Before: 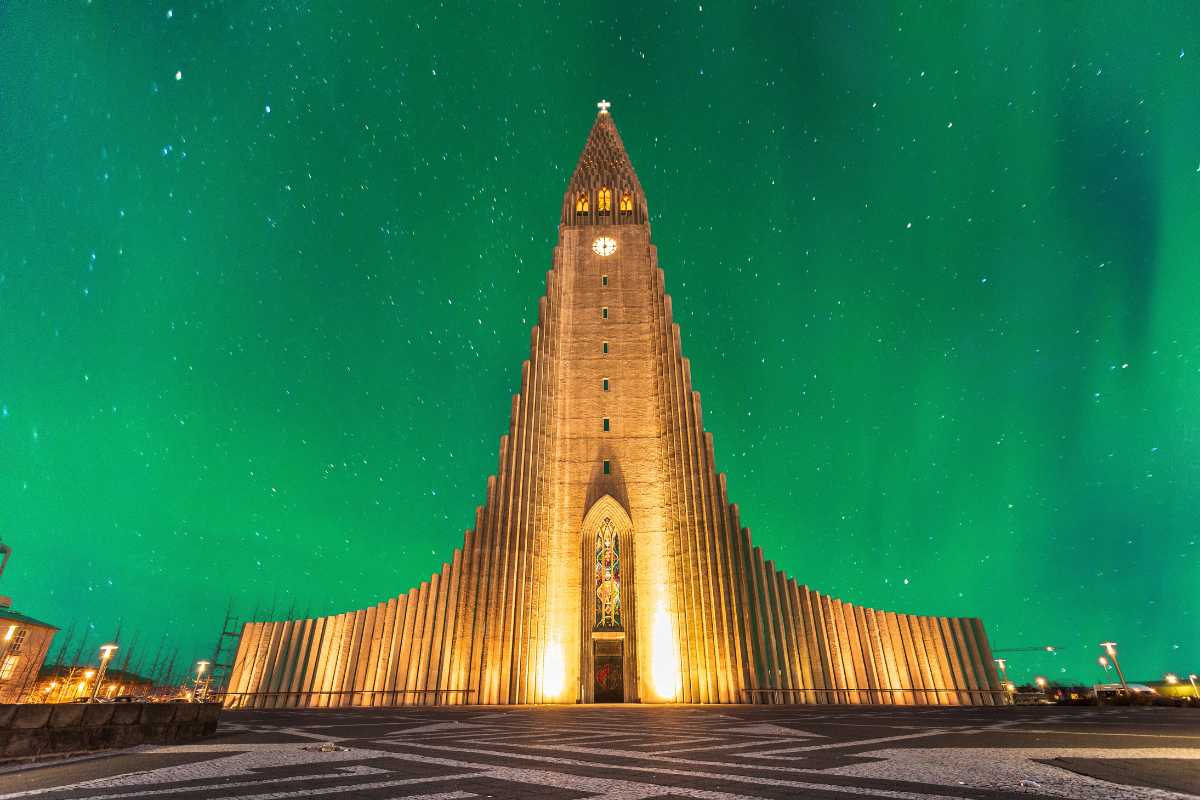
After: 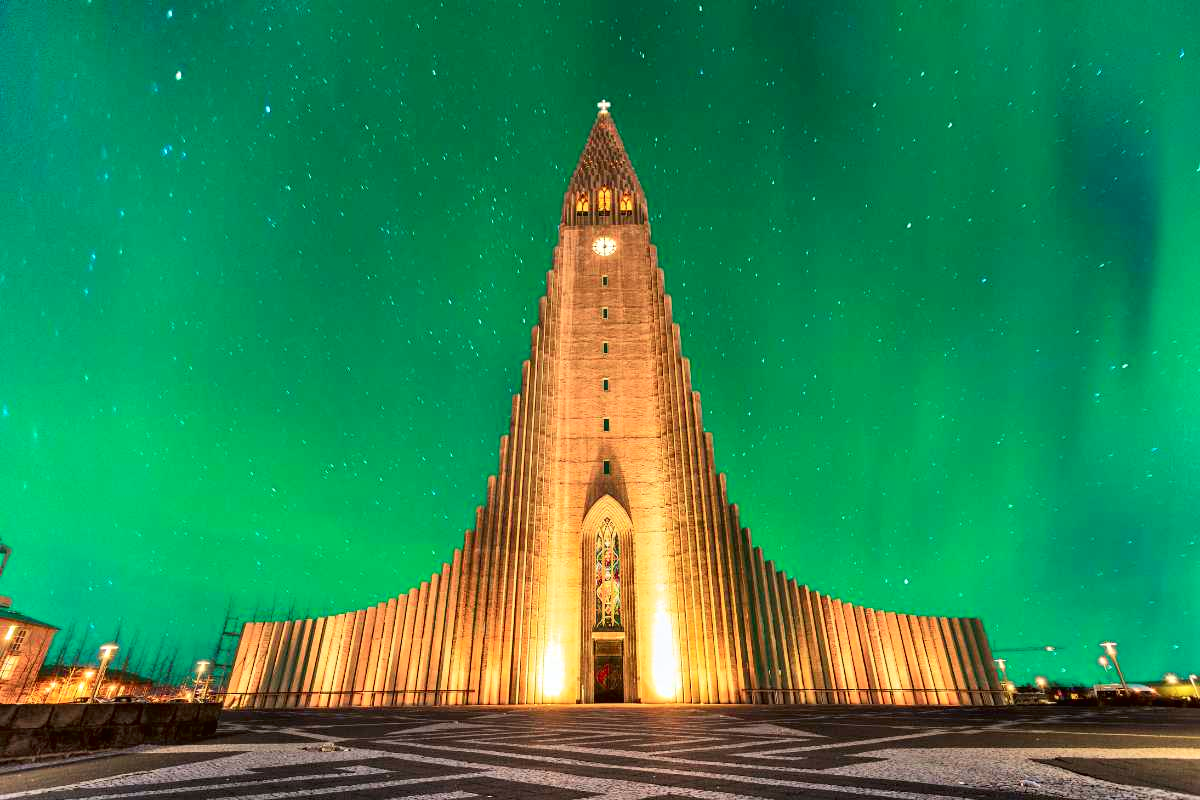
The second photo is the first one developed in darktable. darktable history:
contrast equalizer: octaves 7, y [[0.6 ×6], [0.55 ×6], [0 ×6], [0 ×6], [0 ×6]], mix 0.15
levels: mode automatic
tone curve: curves: ch0 [(0, 0.013) (0.054, 0.018) (0.205, 0.191) (0.289, 0.292) (0.39, 0.424) (0.493, 0.551) (0.666, 0.743) (0.795, 0.841) (1, 0.998)]; ch1 [(0, 0) (0.385, 0.343) (0.439, 0.415) (0.494, 0.495) (0.501, 0.501) (0.51, 0.509) (0.548, 0.554) (0.586, 0.614) (0.66, 0.706) (0.783, 0.804) (1, 1)]; ch2 [(0, 0) (0.304, 0.31) (0.403, 0.399) (0.441, 0.428) (0.47, 0.469) (0.498, 0.496) (0.524, 0.538) (0.566, 0.579) (0.633, 0.665) (0.7, 0.711) (1, 1)], color space Lab, independent channels, preserve colors none
